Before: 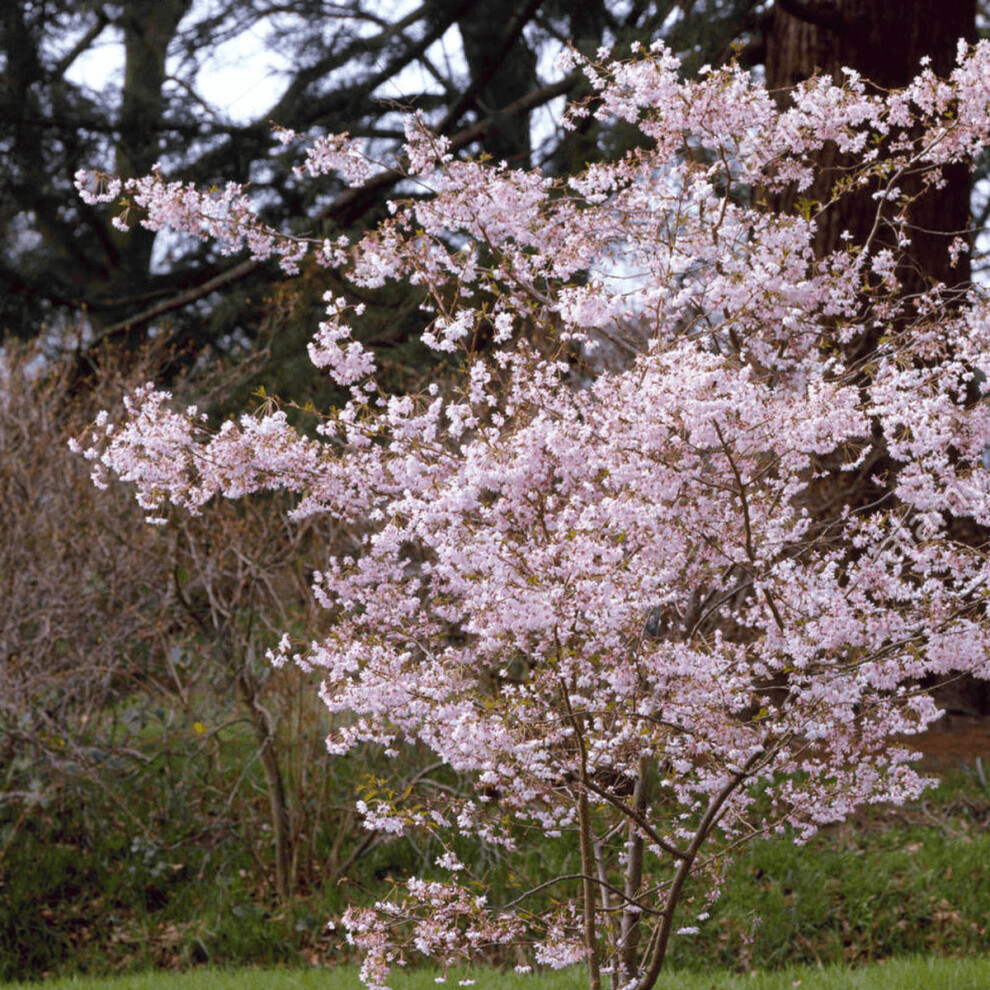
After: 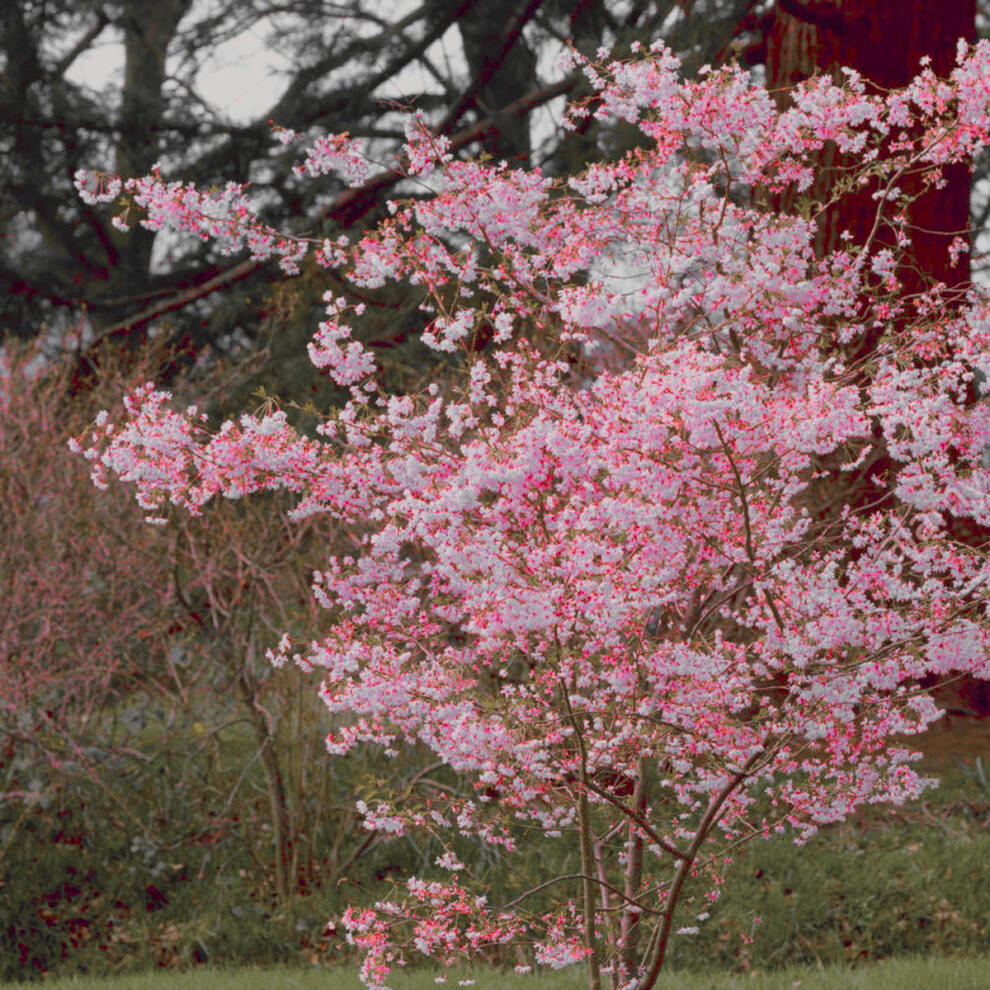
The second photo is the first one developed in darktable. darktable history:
color zones: curves: ch1 [(0, 0.831) (0.08, 0.771) (0.157, 0.268) (0.241, 0.207) (0.562, -0.005) (0.714, -0.013) (0.876, 0.01) (1, 0.831)]
color balance rgb: highlights gain › chroma 1.342%, highlights gain › hue 57.28°, linear chroma grading › shadows -39.813%, linear chroma grading › highlights 40.203%, linear chroma grading › global chroma 44.36%, linear chroma grading › mid-tones -29.592%, perceptual saturation grading › global saturation 20%, perceptual saturation grading › highlights -25.367%, perceptual saturation grading › shadows 49.409%, global vibrance 23.966%, contrast -24.934%
